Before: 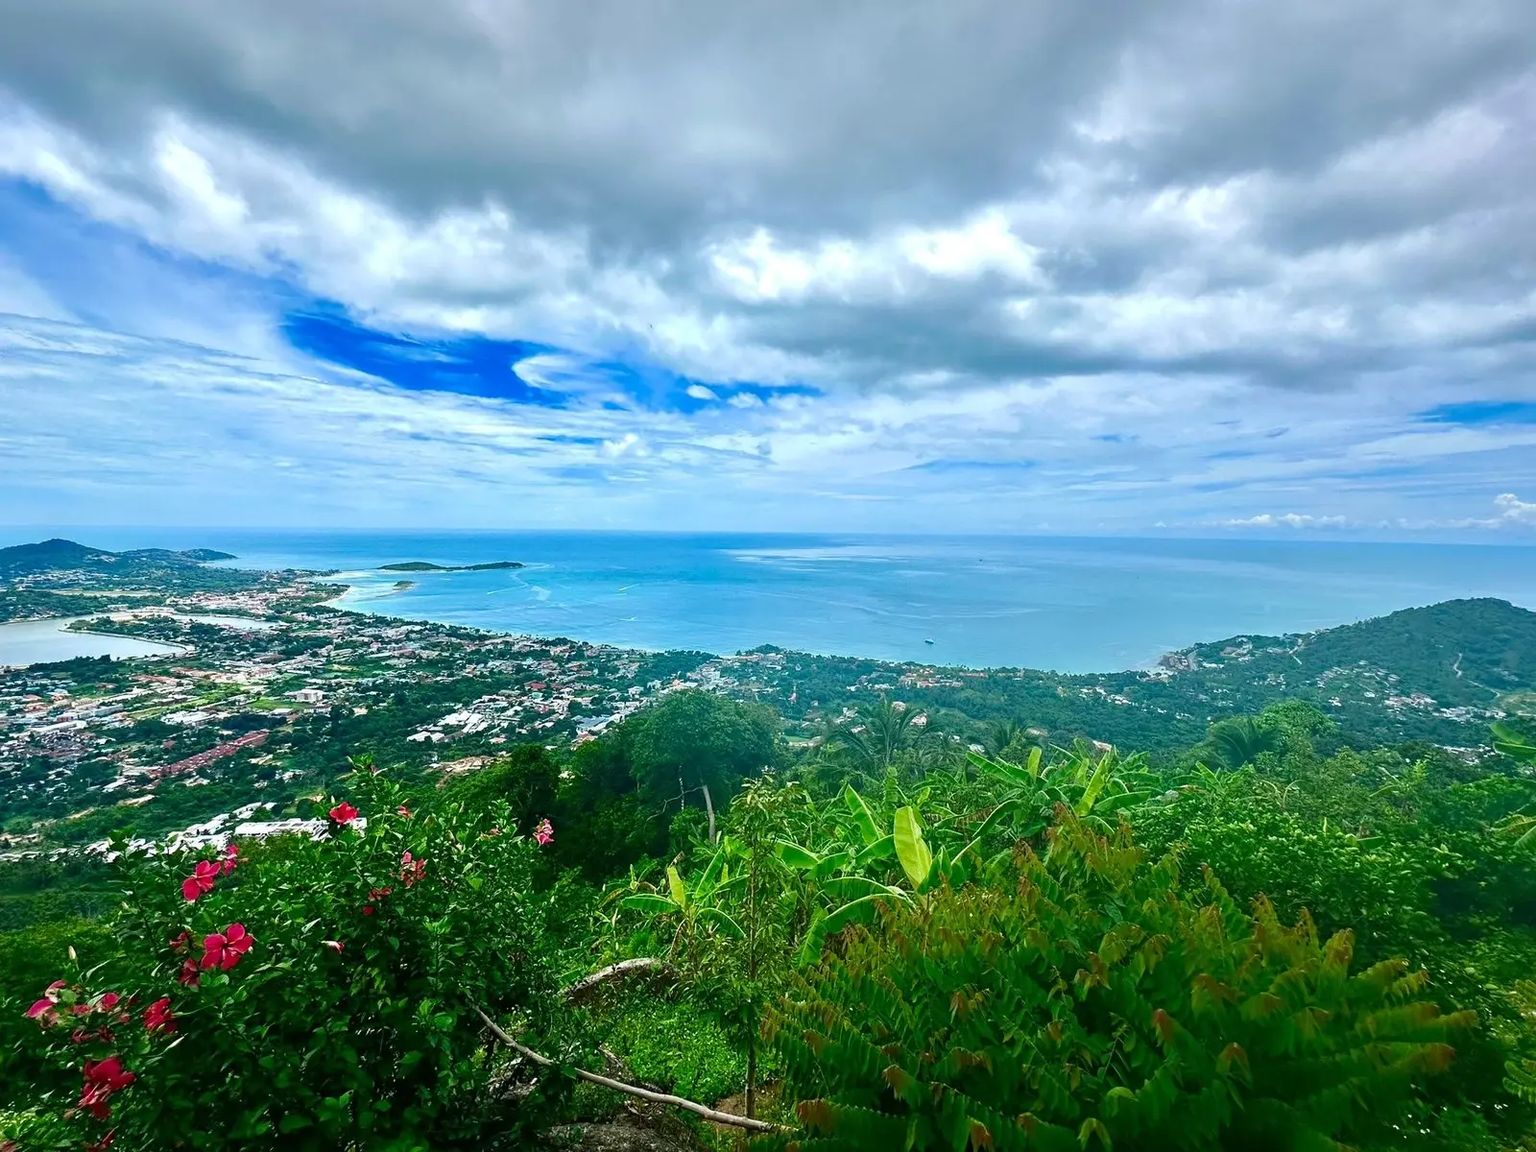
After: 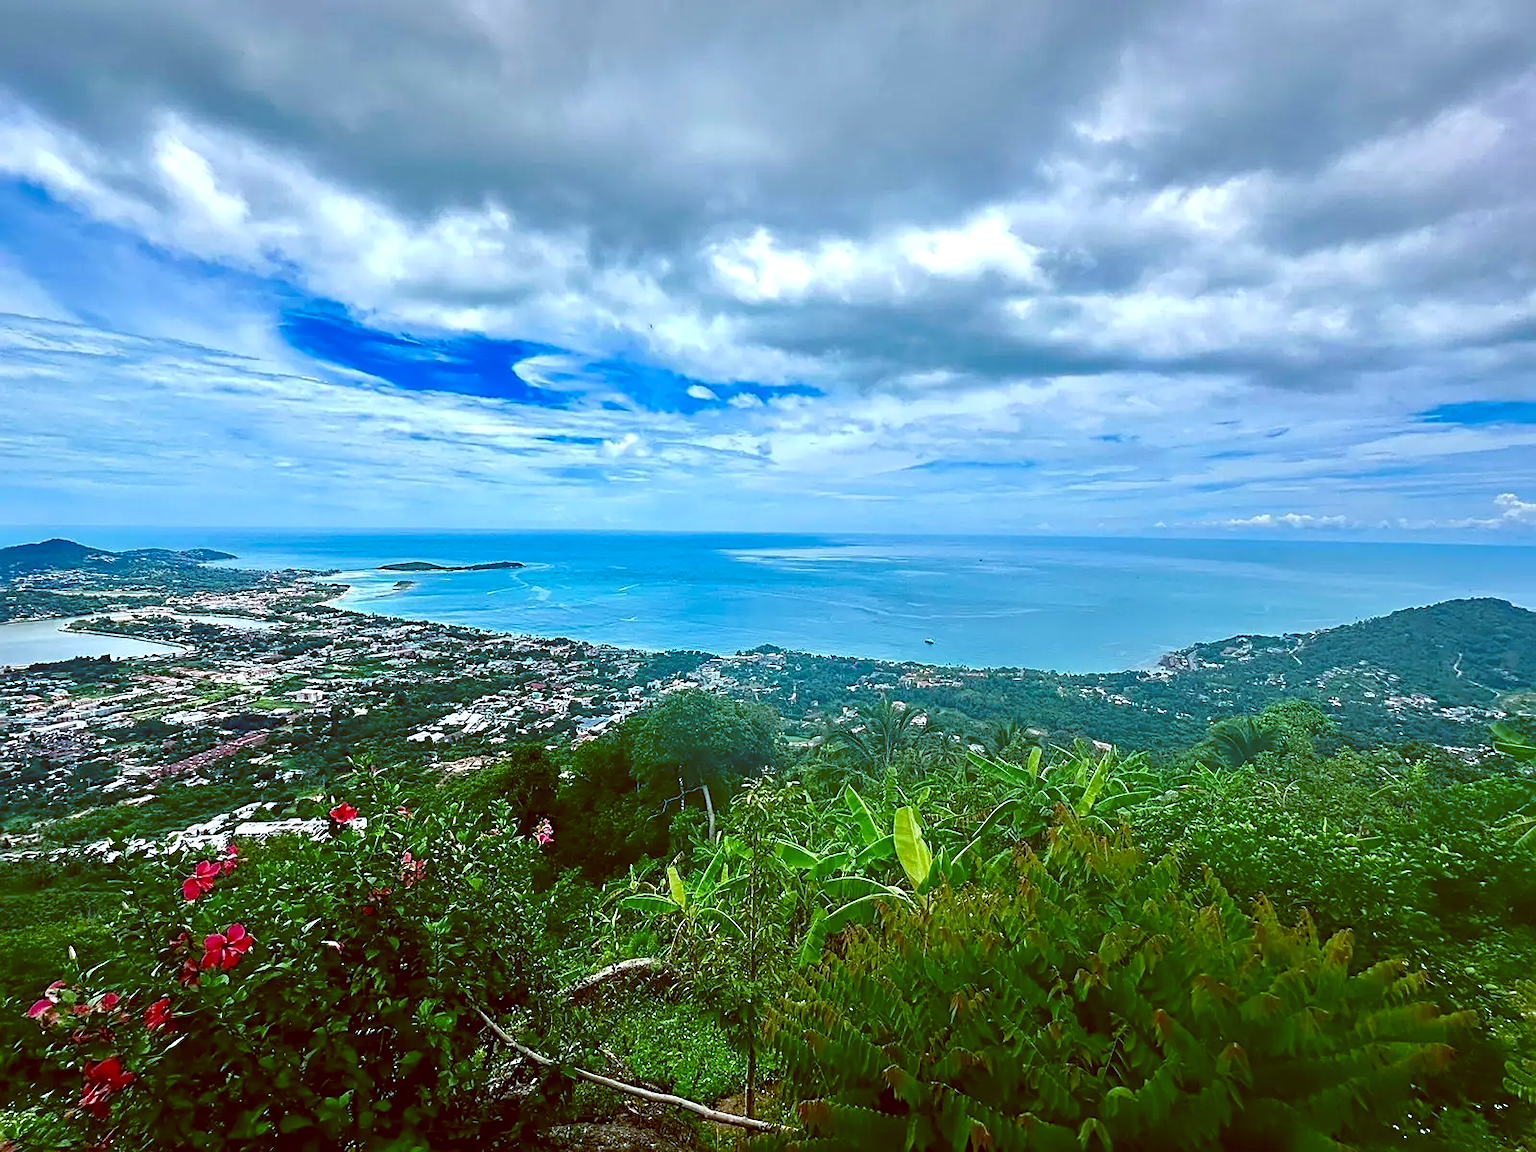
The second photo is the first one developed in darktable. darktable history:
color balance: lift [1, 1.015, 1.004, 0.985], gamma [1, 0.958, 0.971, 1.042], gain [1, 0.956, 0.977, 1.044]
haze removal: compatibility mode true, adaptive false
sharpen: on, module defaults
